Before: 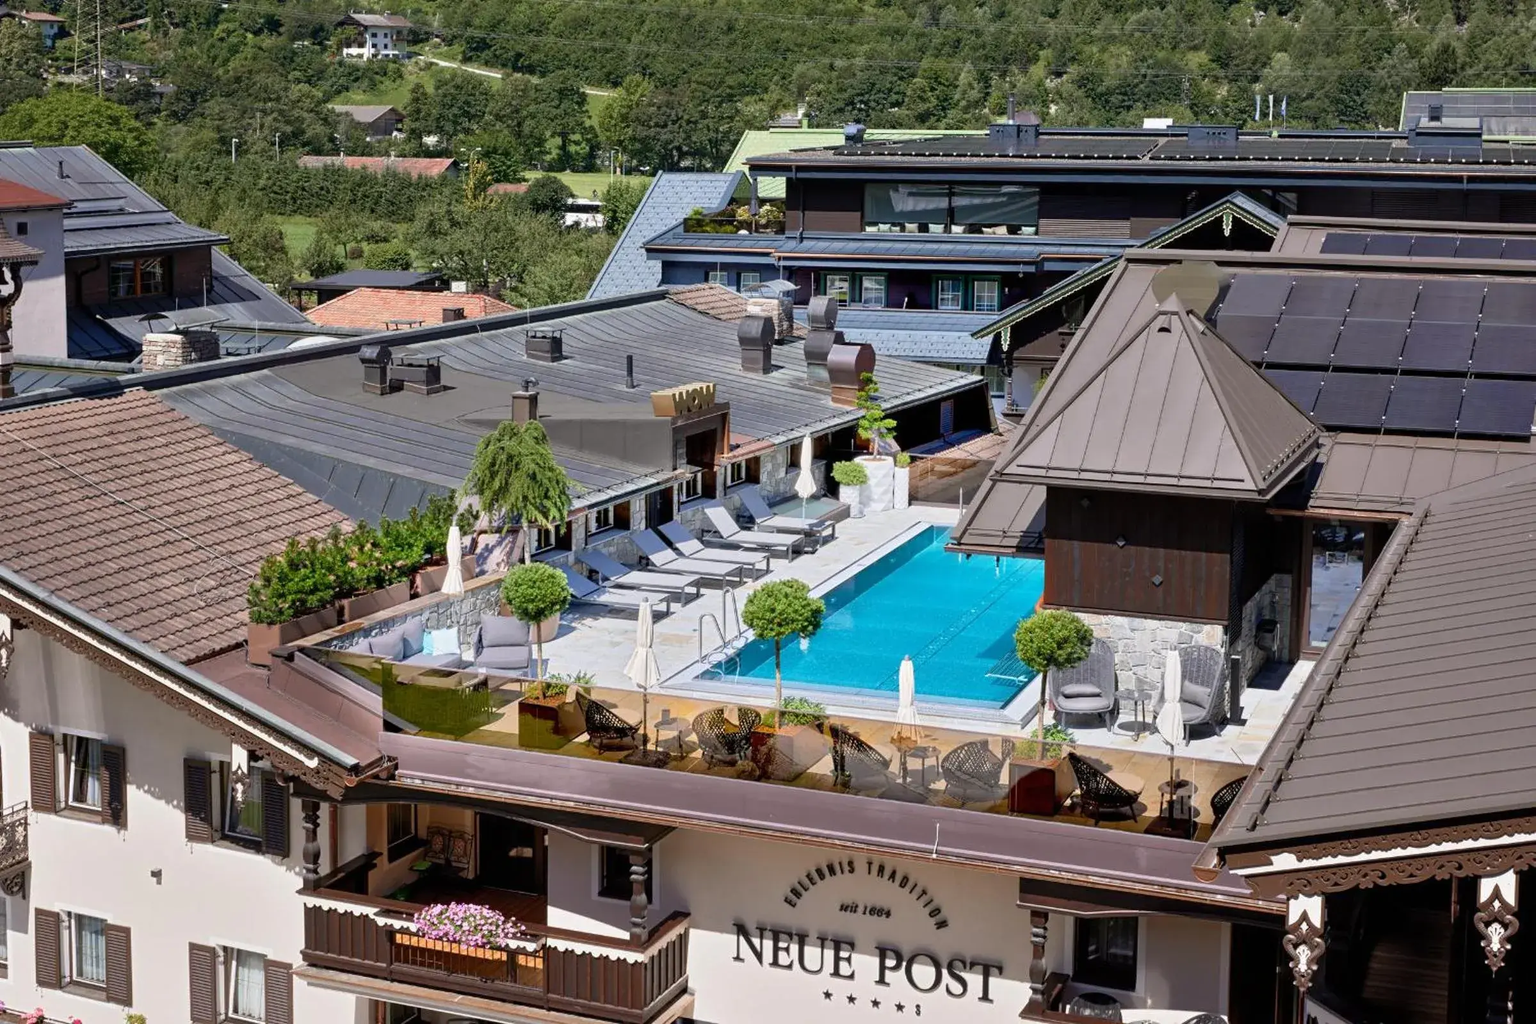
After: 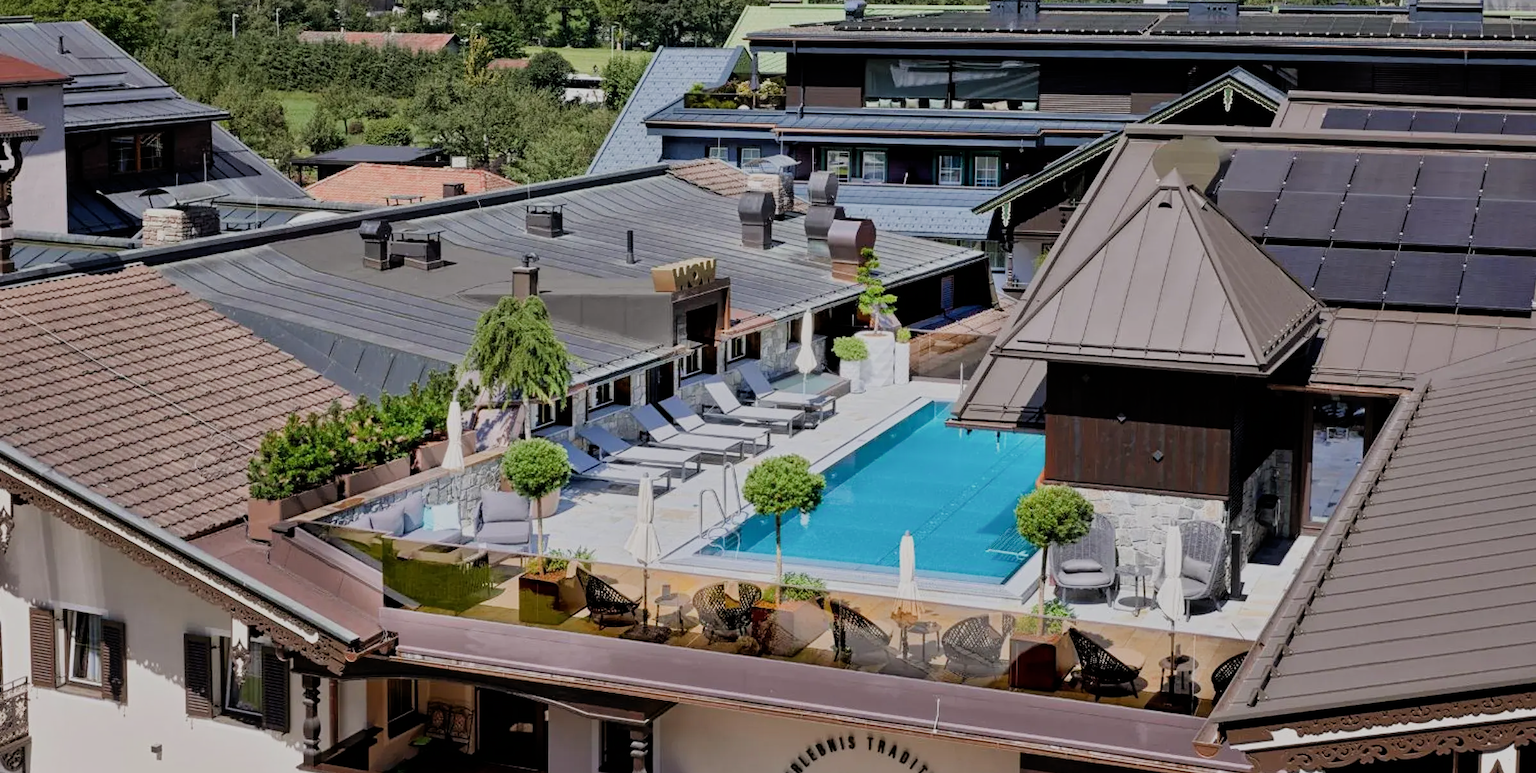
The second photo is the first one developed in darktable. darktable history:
filmic rgb: black relative exposure -7.37 EV, white relative exposure 5.09 EV, hardness 3.2
crop and rotate: top 12.246%, bottom 12.263%
